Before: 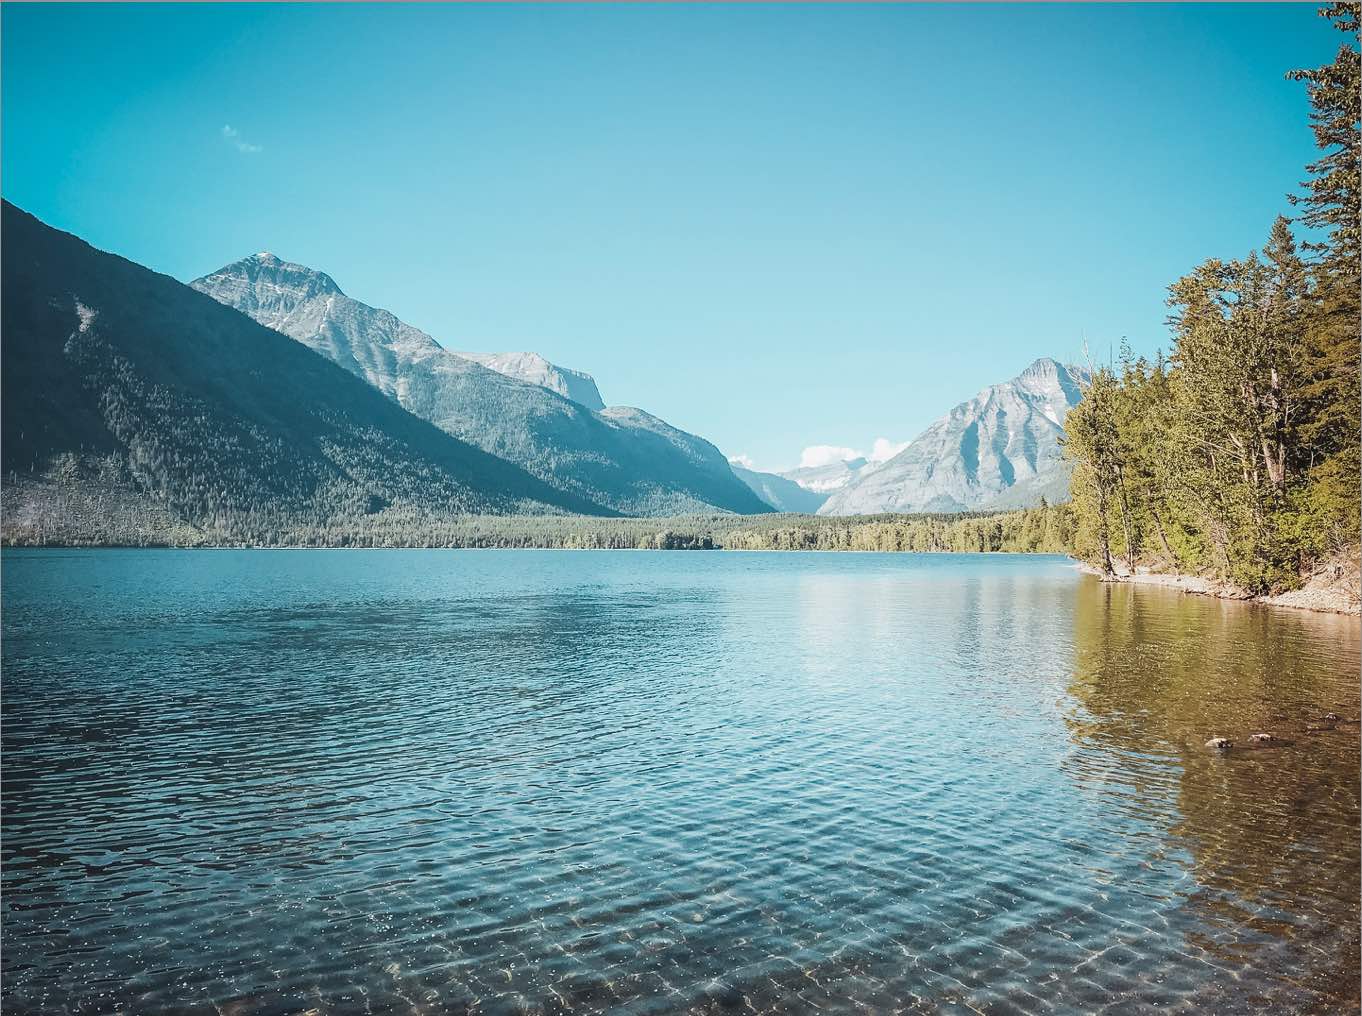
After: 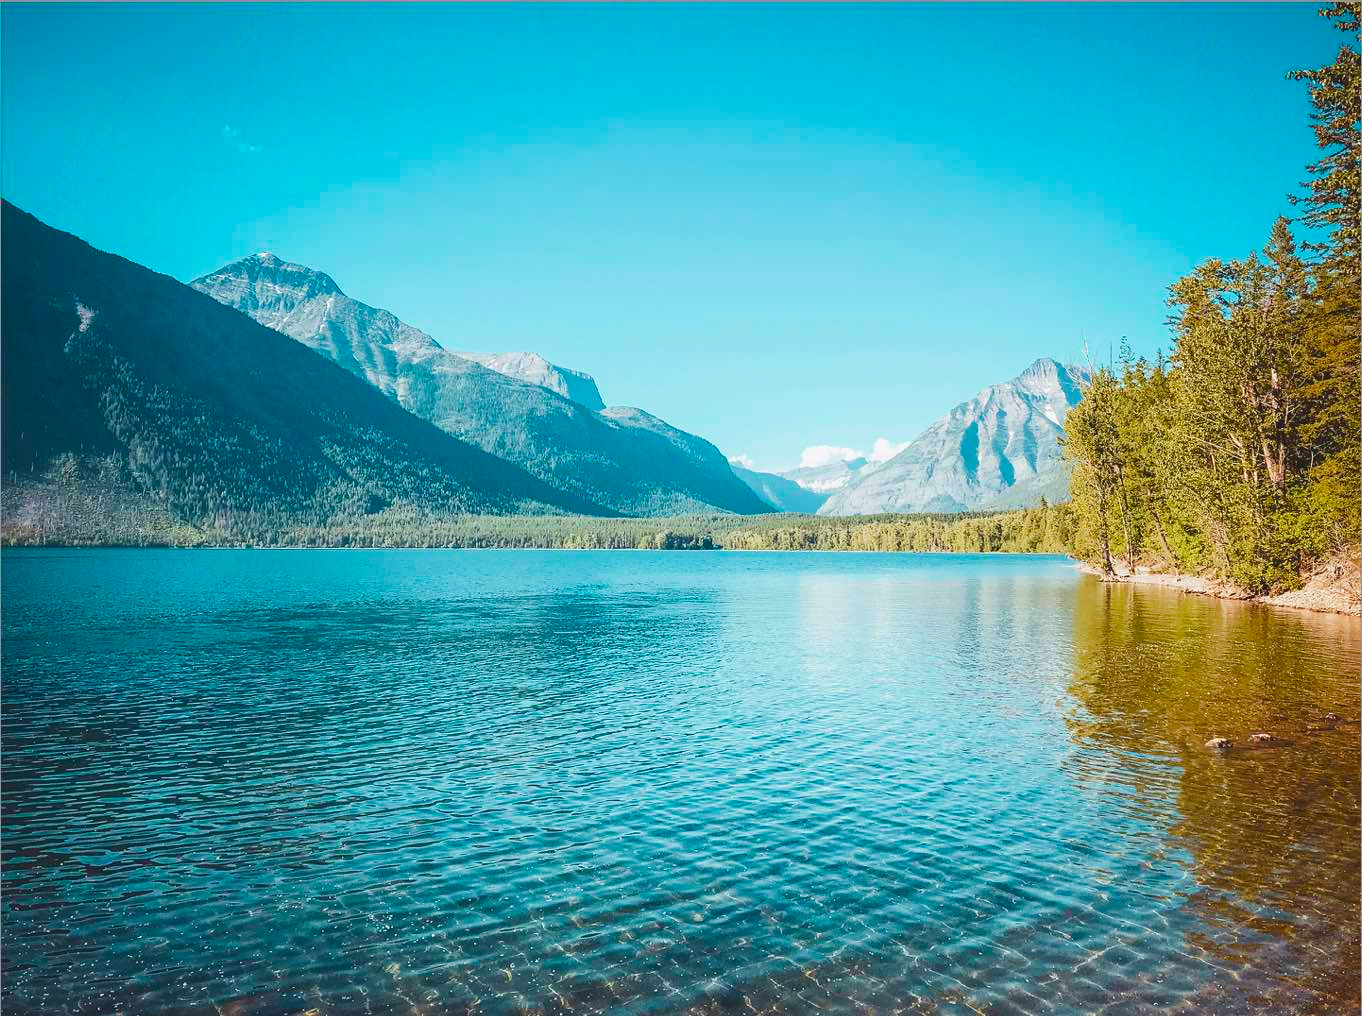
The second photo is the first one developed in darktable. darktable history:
color balance rgb: global offset › luminance 0.746%, perceptual saturation grading › global saturation 0.559%, perceptual saturation grading › mid-tones 6.42%, perceptual saturation grading › shadows 72.057%, global vibrance 20%
velvia: on, module defaults
